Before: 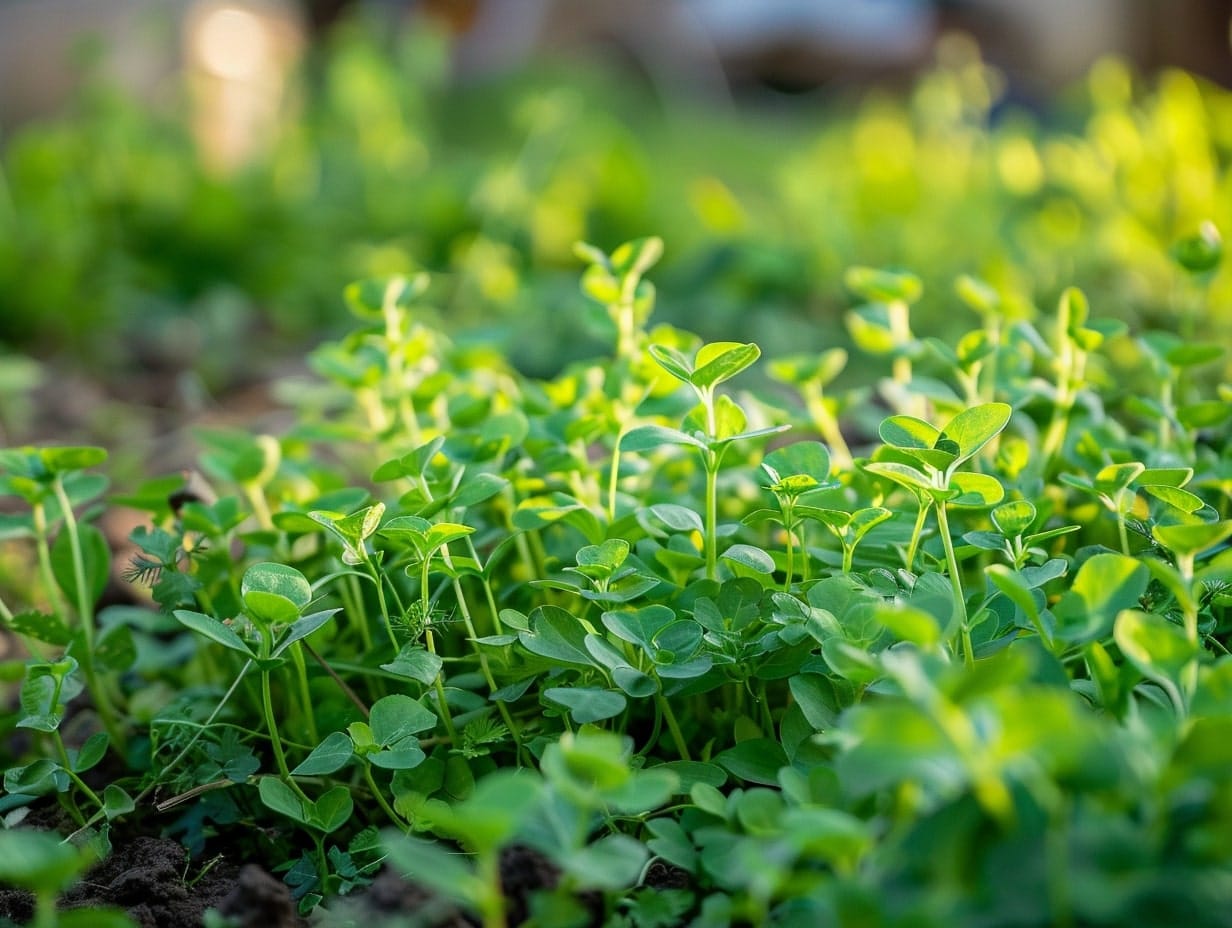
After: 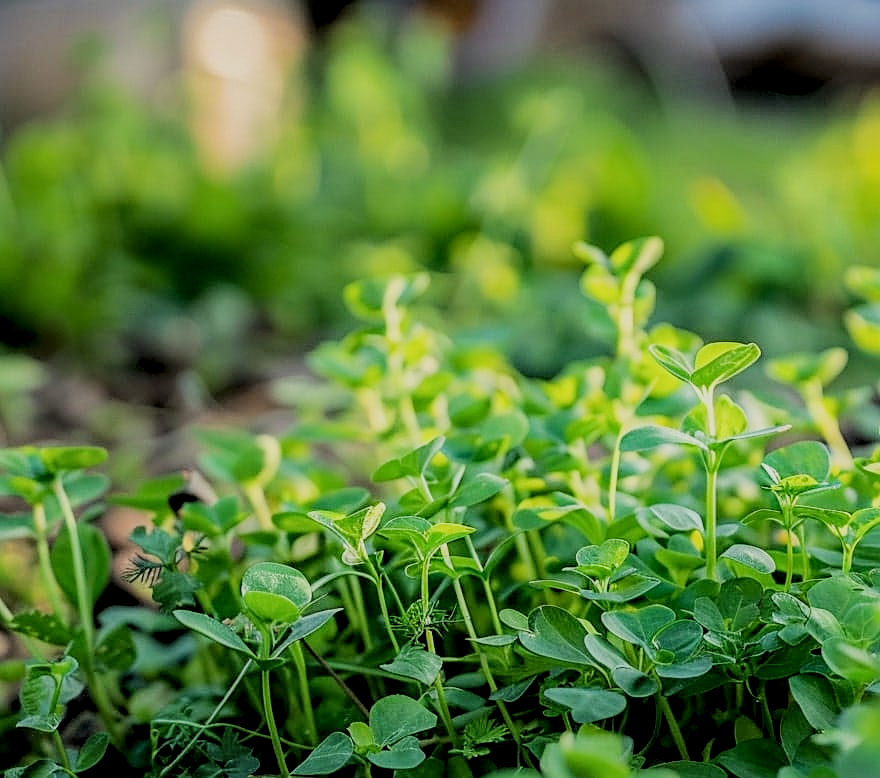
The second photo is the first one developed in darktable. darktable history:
sharpen: on, module defaults
filmic rgb: black relative exposure -4.17 EV, white relative exposure 5.16 EV, threshold 3.01 EV, hardness 2.04, contrast 1.174, enable highlight reconstruction true
local contrast: on, module defaults
crop: right 28.556%, bottom 16.155%
